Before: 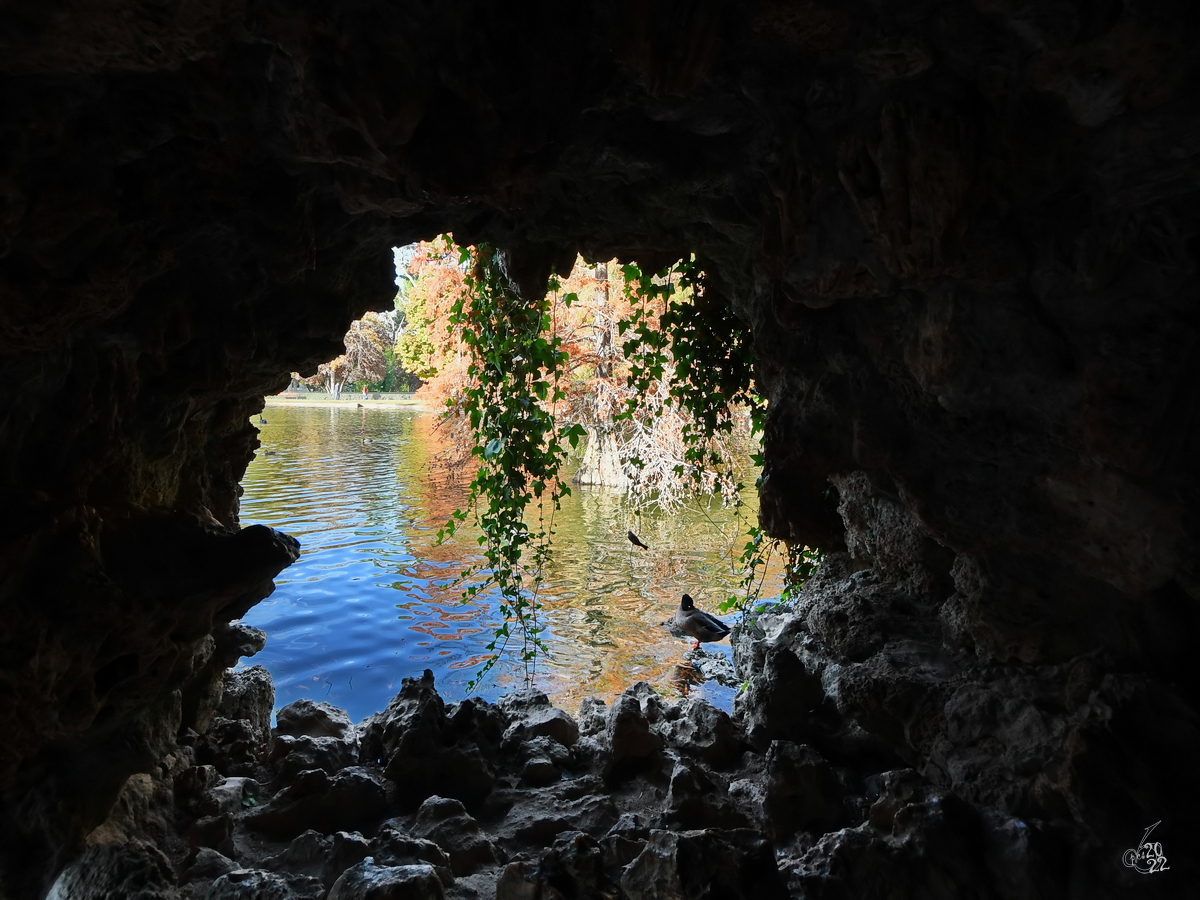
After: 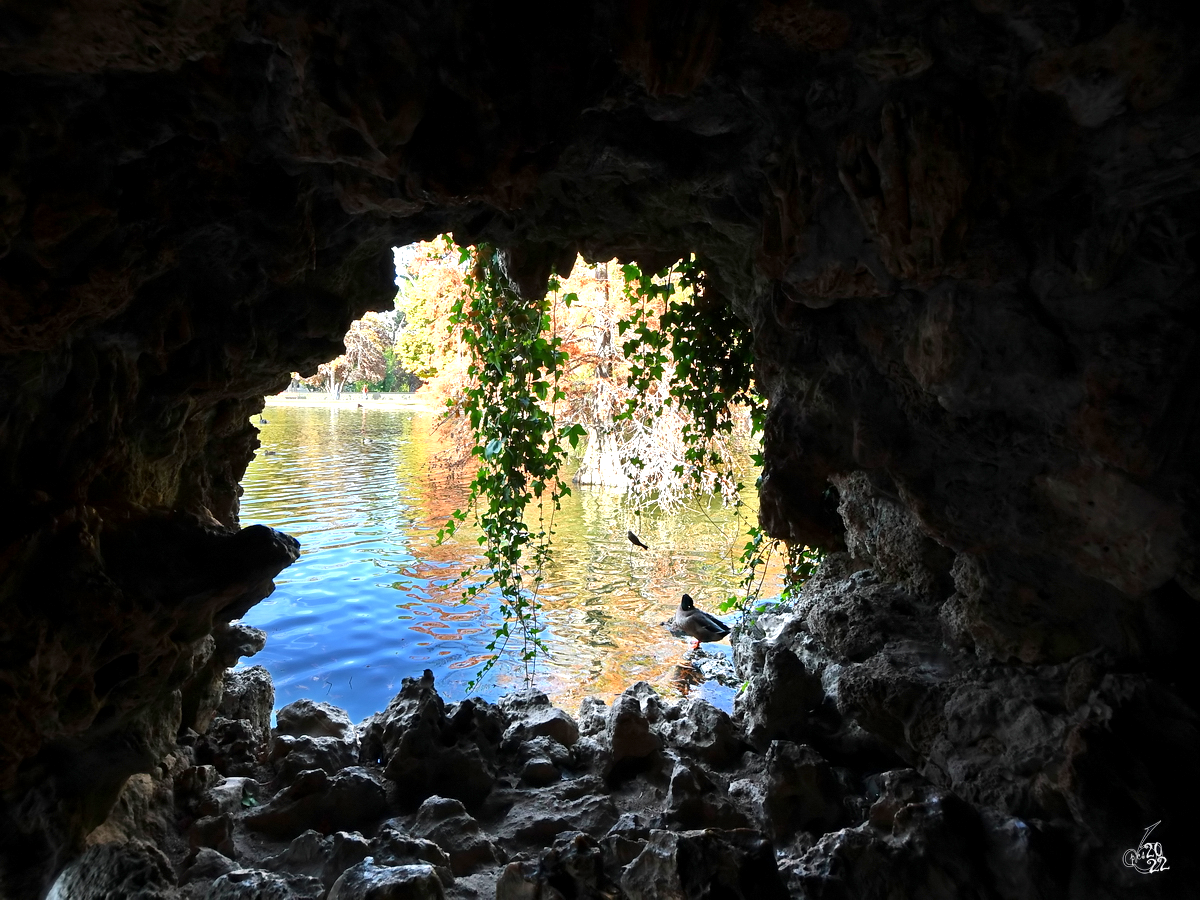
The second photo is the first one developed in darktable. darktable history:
exposure: black level correction 0.001, exposure 0.191 EV, compensate exposure bias true, compensate highlight preservation false
